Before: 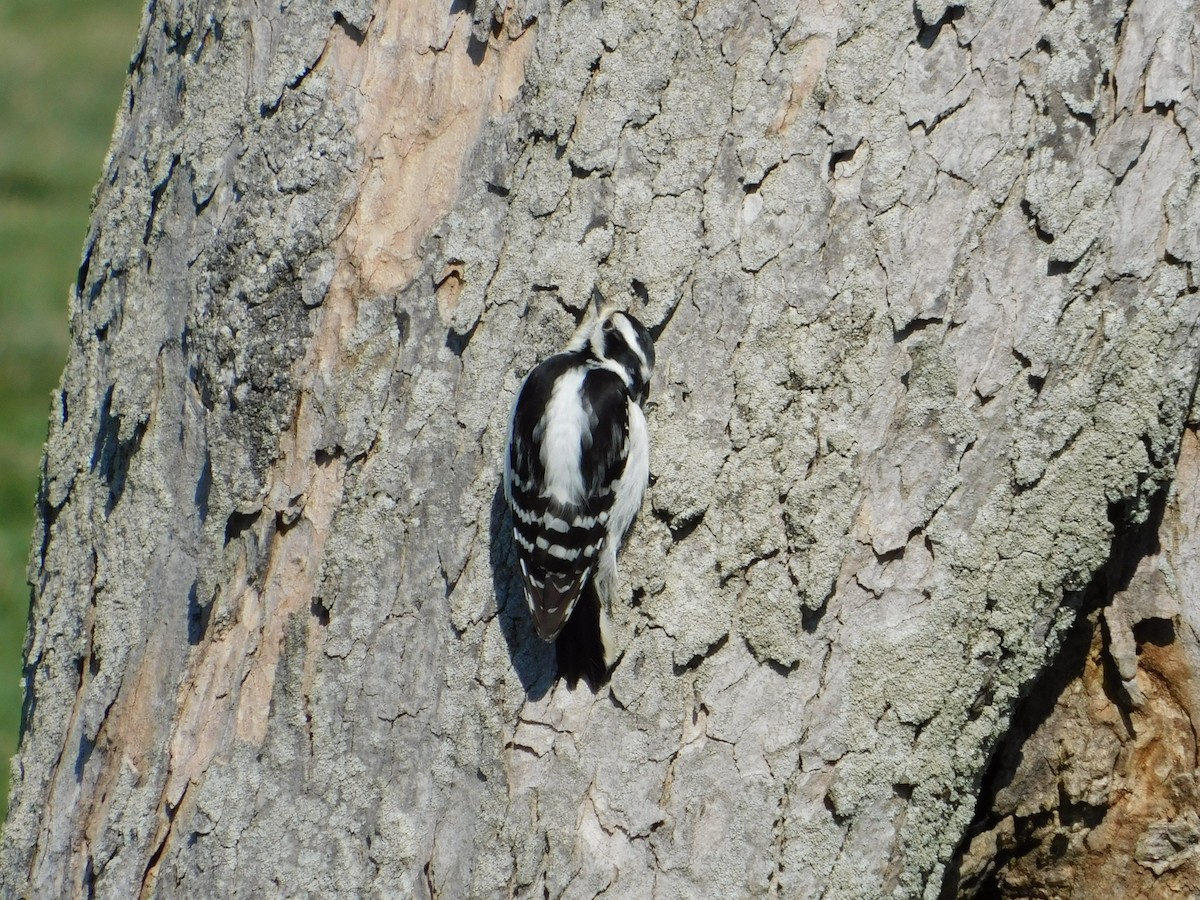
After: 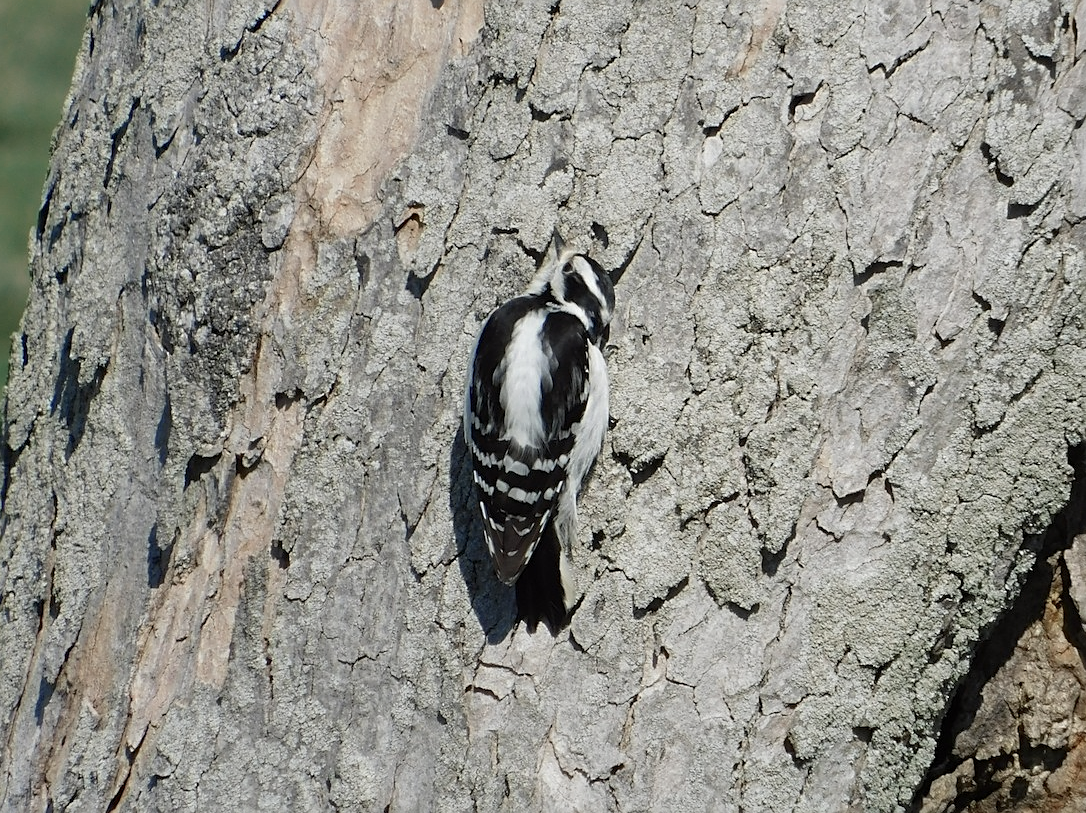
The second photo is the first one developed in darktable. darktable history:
color zones: curves: ch0 [(0, 0.5) (0.125, 0.4) (0.25, 0.5) (0.375, 0.4) (0.5, 0.4) (0.625, 0.35) (0.75, 0.35) (0.875, 0.5)]; ch1 [(0, 0.35) (0.125, 0.45) (0.25, 0.35) (0.375, 0.35) (0.5, 0.35) (0.625, 0.35) (0.75, 0.45) (0.875, 0.35)]; ch2 [(0, 0.6) (0.125, 0.5) (0.25, 0.5) (0.375, 0.6) (0.5, 0.6) (0.625, 0.5) (0.75, 0.5) (0.875, 0.5)]
crop: left 3.398%, top 6.399%, right 6.066%, bottom 3.253%
sharpen: on, module defaults
